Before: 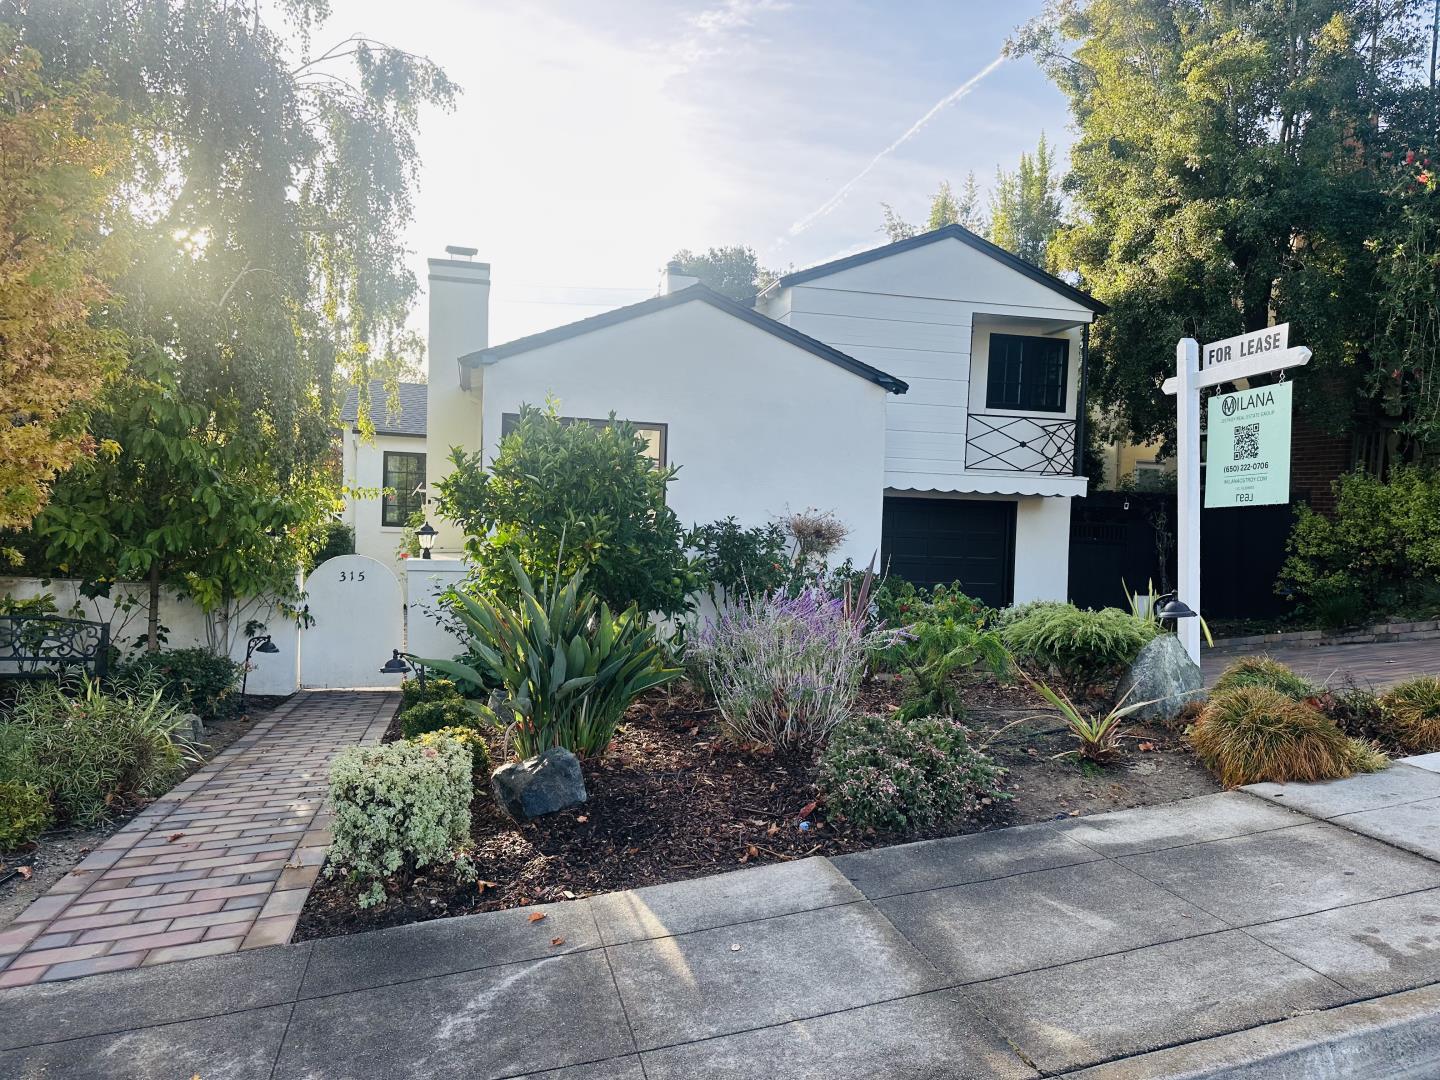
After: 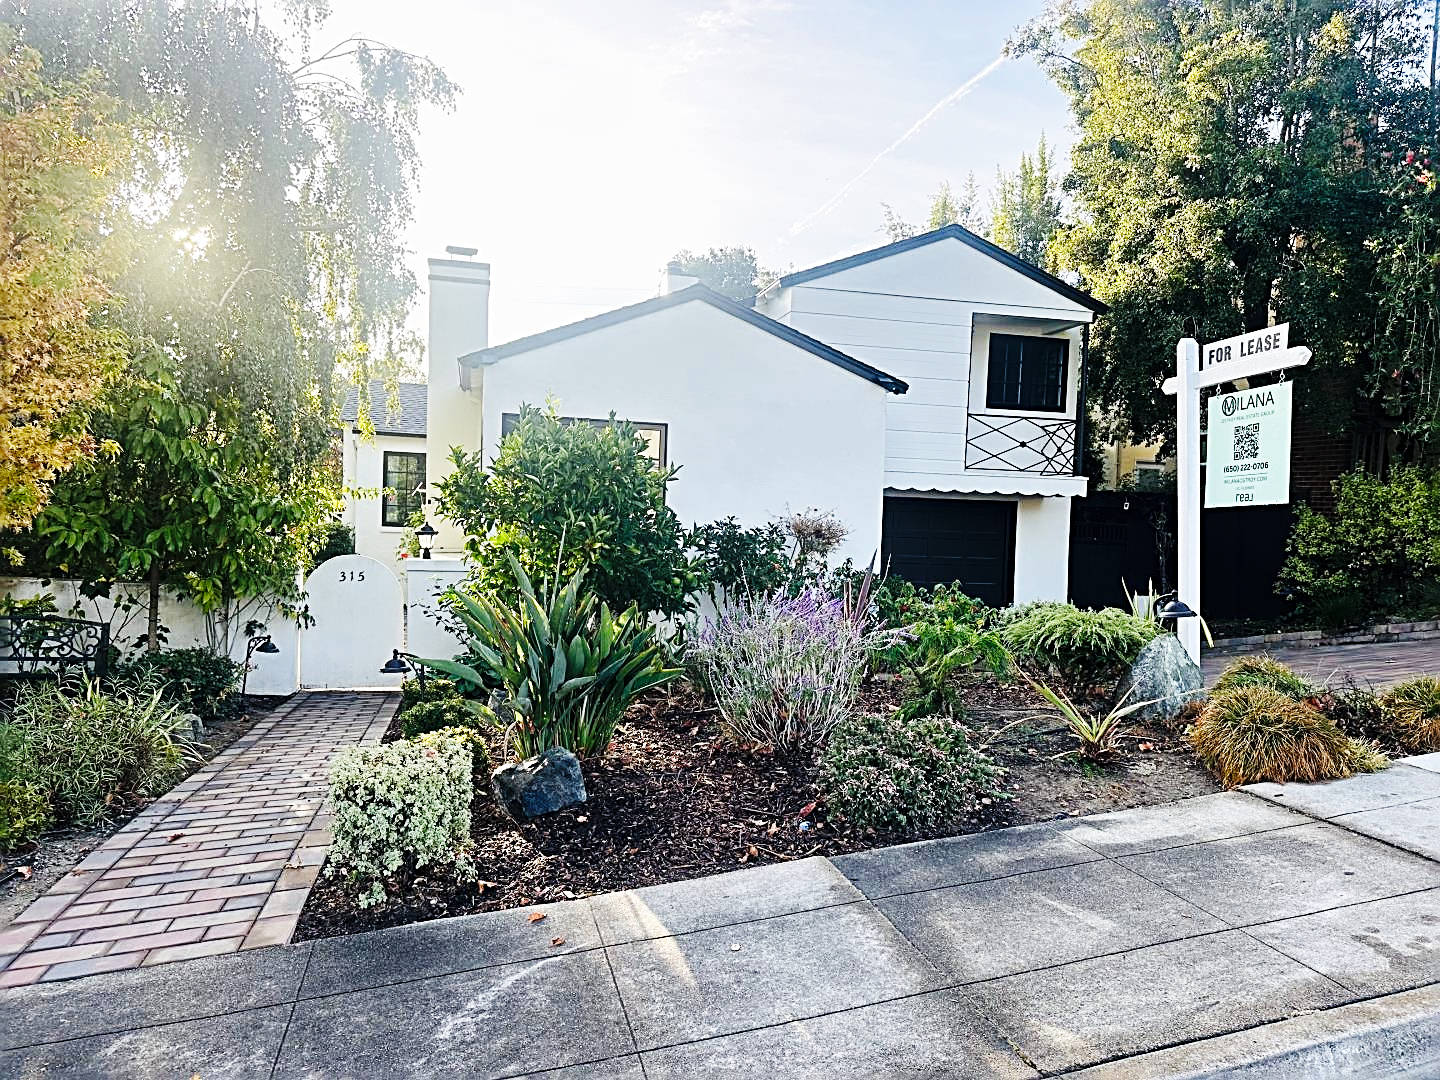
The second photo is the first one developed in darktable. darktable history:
sharpen: radius 2.998, amount 0.761
exposure: exposure 0.086 EV, compensate highlight preservation false
base curve: curves: ch0 [(0, 0) (0.036, 0.025) (0.121, 0.166) (0.206, 0.329) (0.605, 0.79) (1, 1)], preserve colors none
